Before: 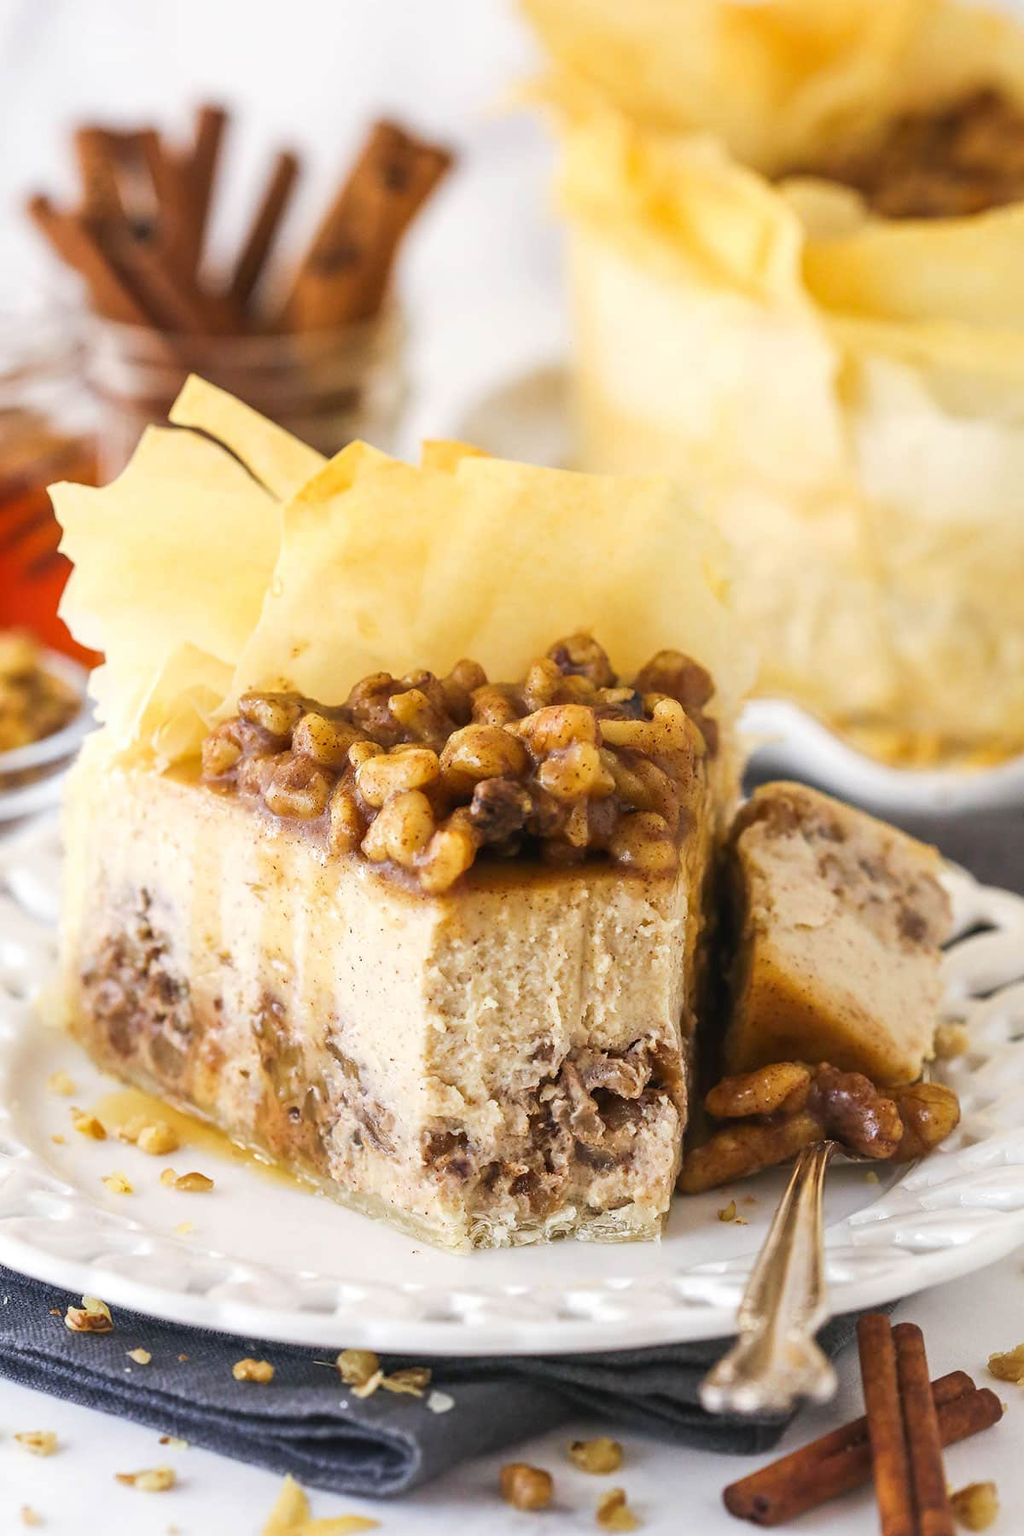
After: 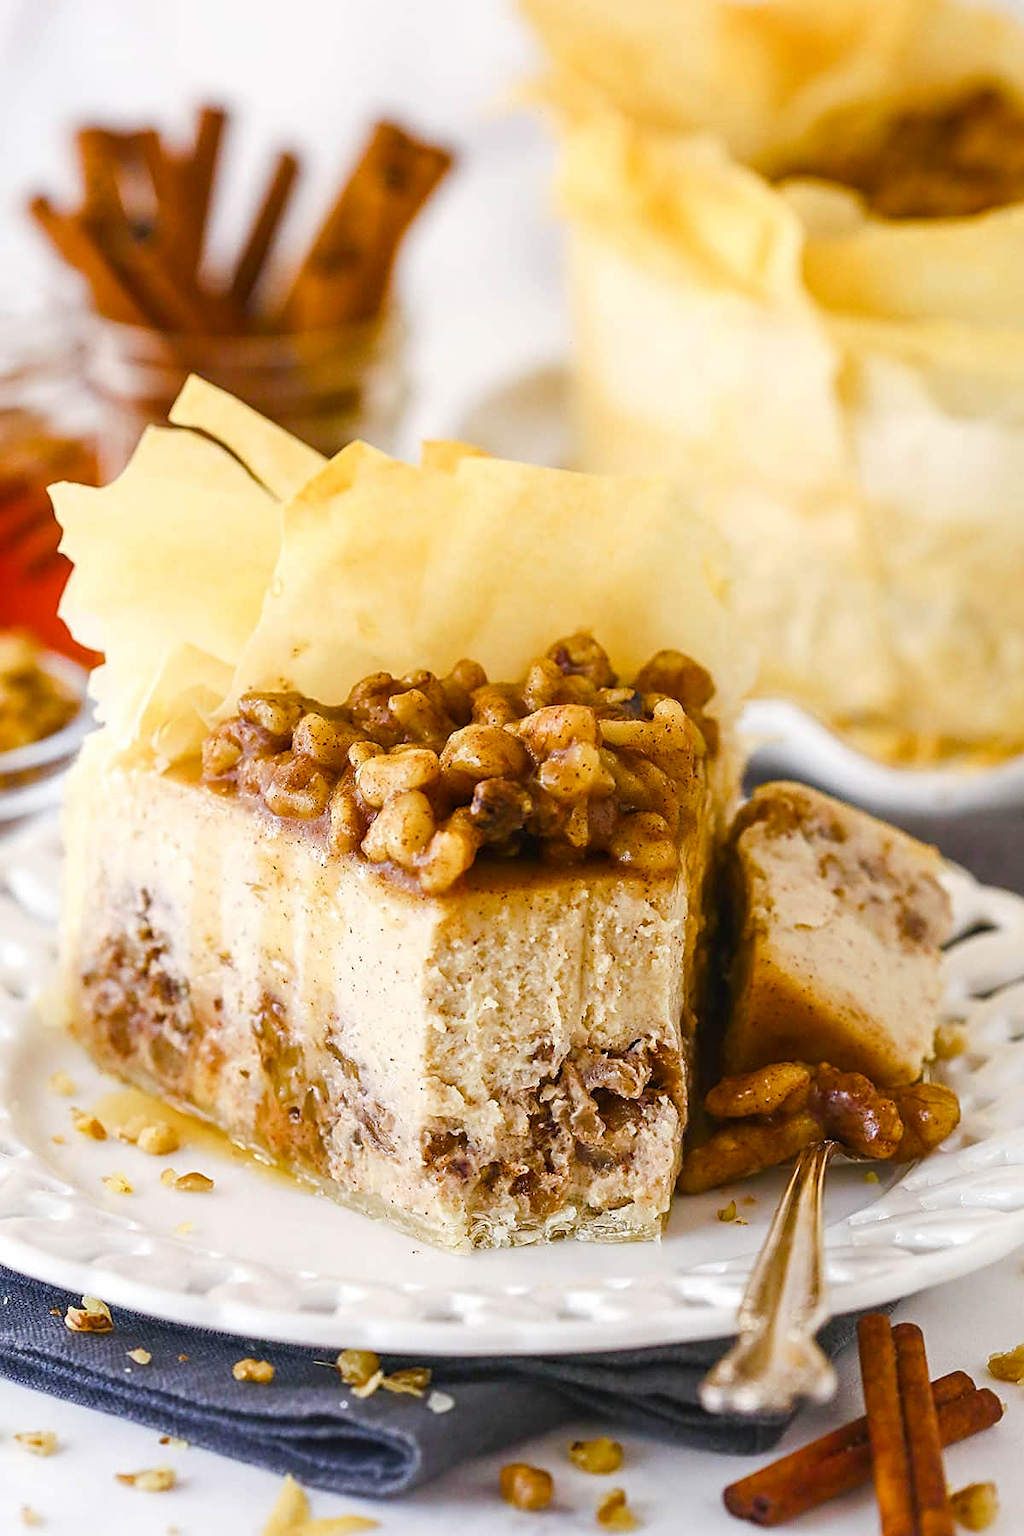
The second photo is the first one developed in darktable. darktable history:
sharpen: on, module defaults
color balance rgb: linear chroma grading › global chroma 9.913%, perceptual saturation grading › global saturation 0.141%, perceptual saturation grading › highlights -17.392%, perceptual saturation grading › mid-tones 33.498%, perceptual saturation grading › shadows 50.386%
